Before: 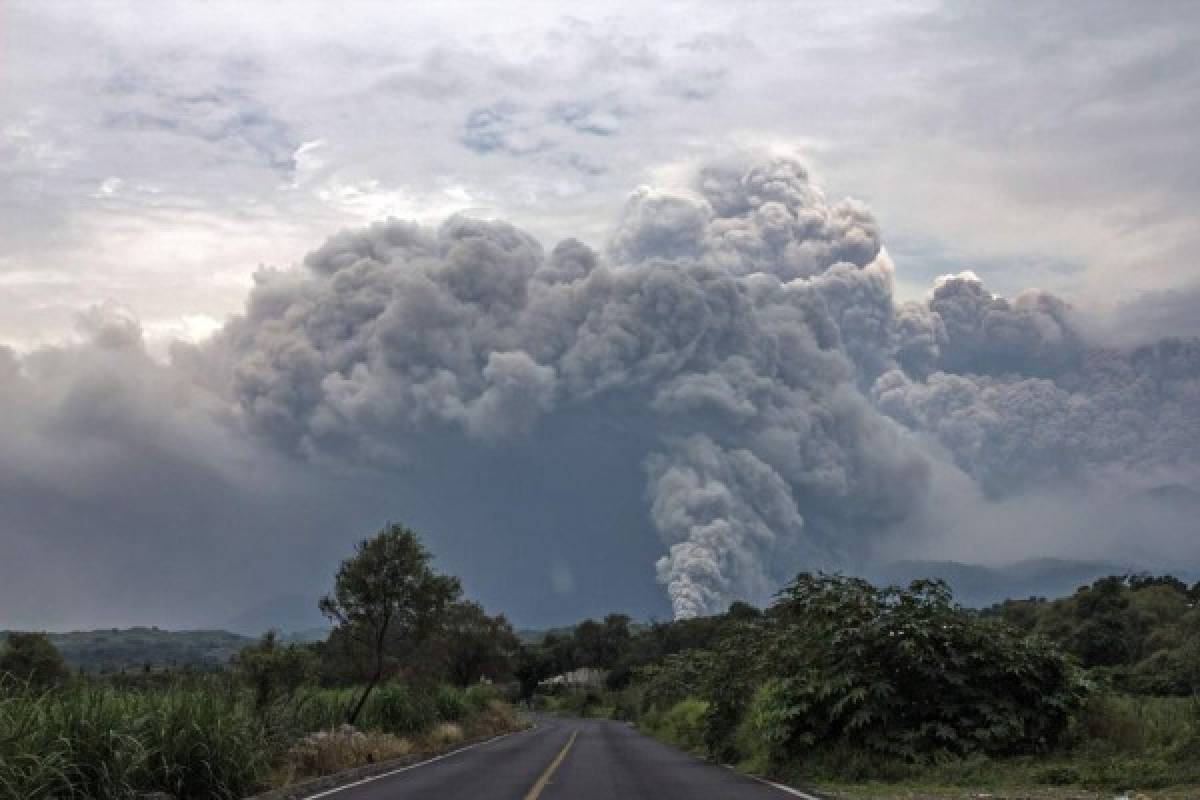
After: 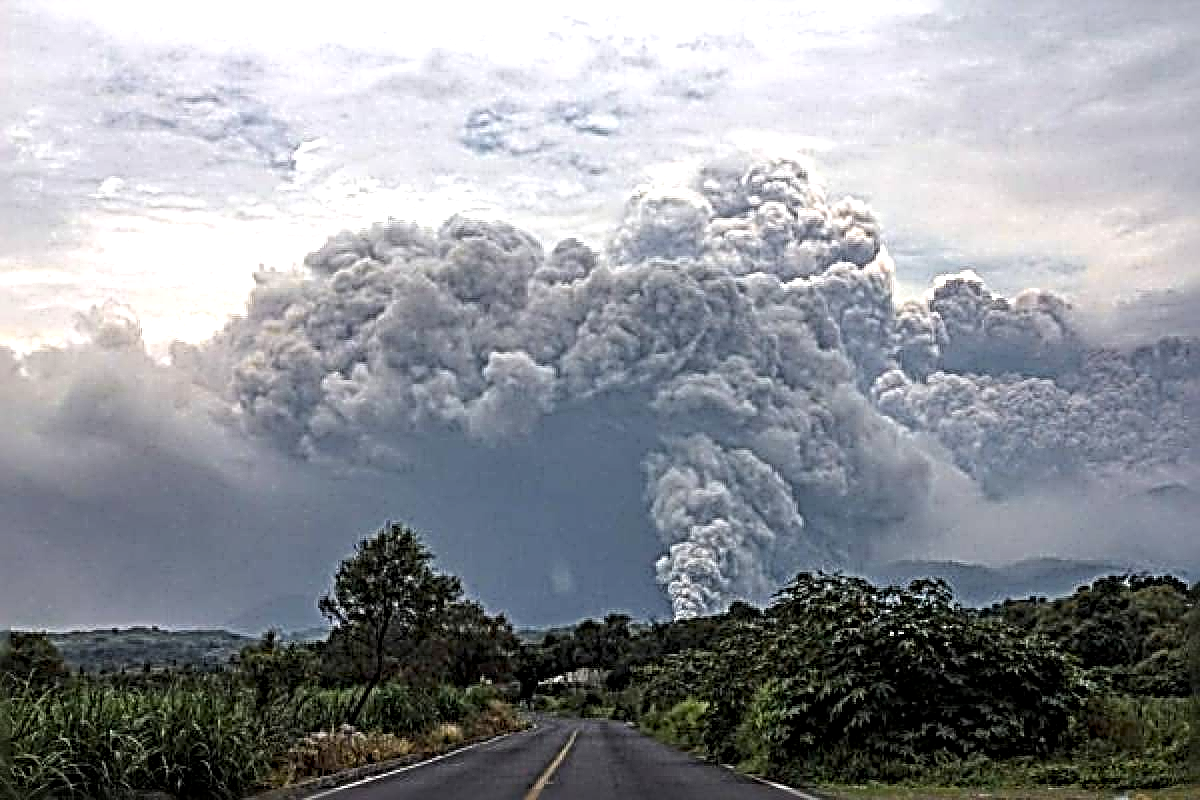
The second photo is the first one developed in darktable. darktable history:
sharpen: radius 4.045, amount 1.992
color zones: curves: ch0 [(0.224, 0.526) (0.75, 0.5)]; ch1 [(0.055, 0.526) (0.224, 0.761) (0.377, 0.526) (0.75, 0.5)]
local contrast: on, module defaults
tone equalizer: -8 EV -0.406 EV, -7 EV -0.394 EV, -6 EV -0.308 EV, -5 EV -0.186 EV, -3 EV 0.203 EV, -2 EV 0.337 EV, -1 EV 0.383 EV, +0 EV 0.407 EV
